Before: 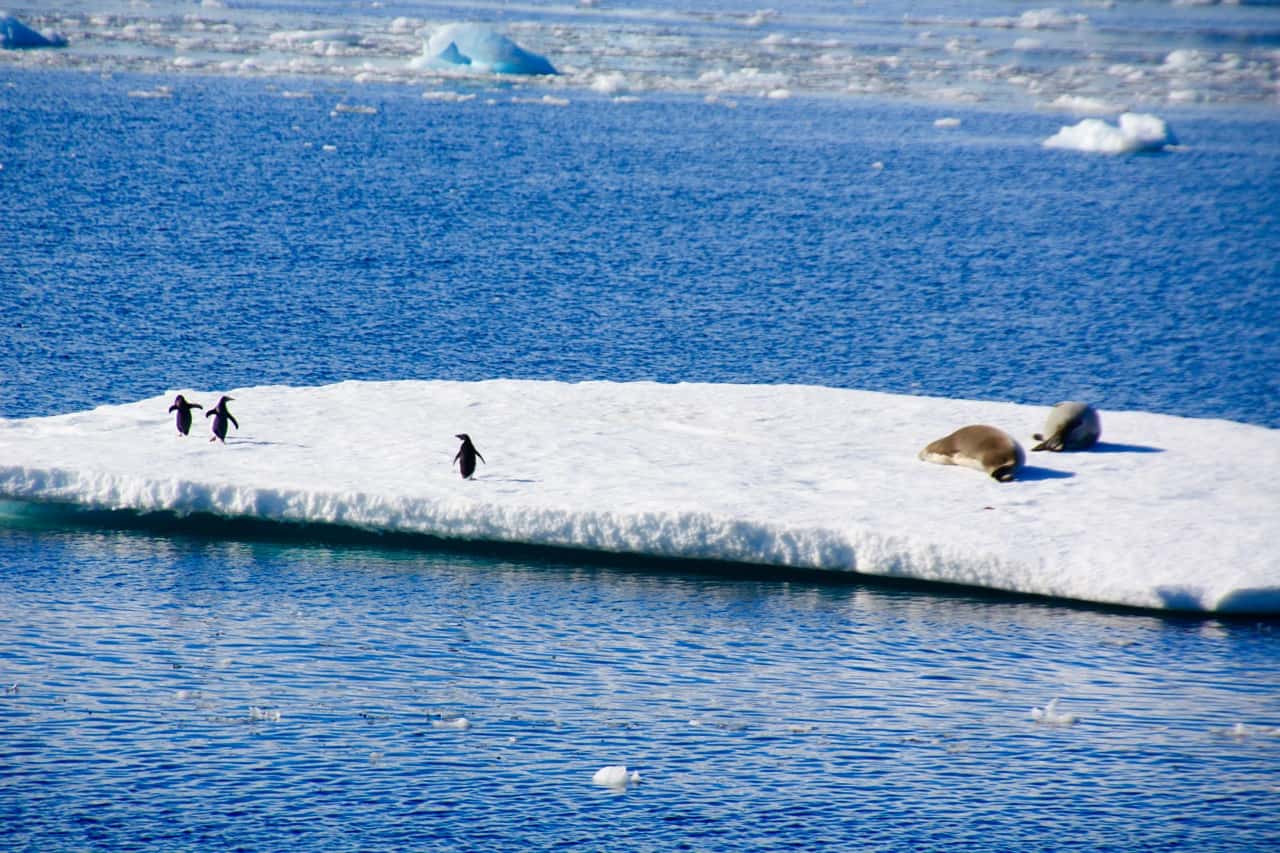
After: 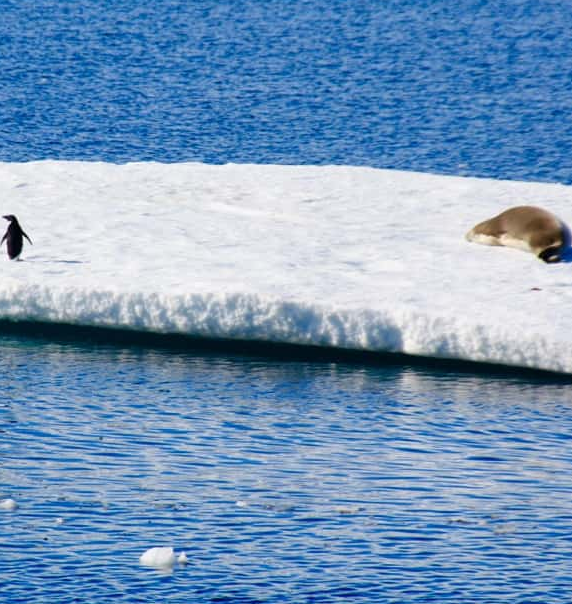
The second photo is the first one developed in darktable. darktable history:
crop: left 35.449%, top 25.761%, right 19.845%, bottom 3.376%
